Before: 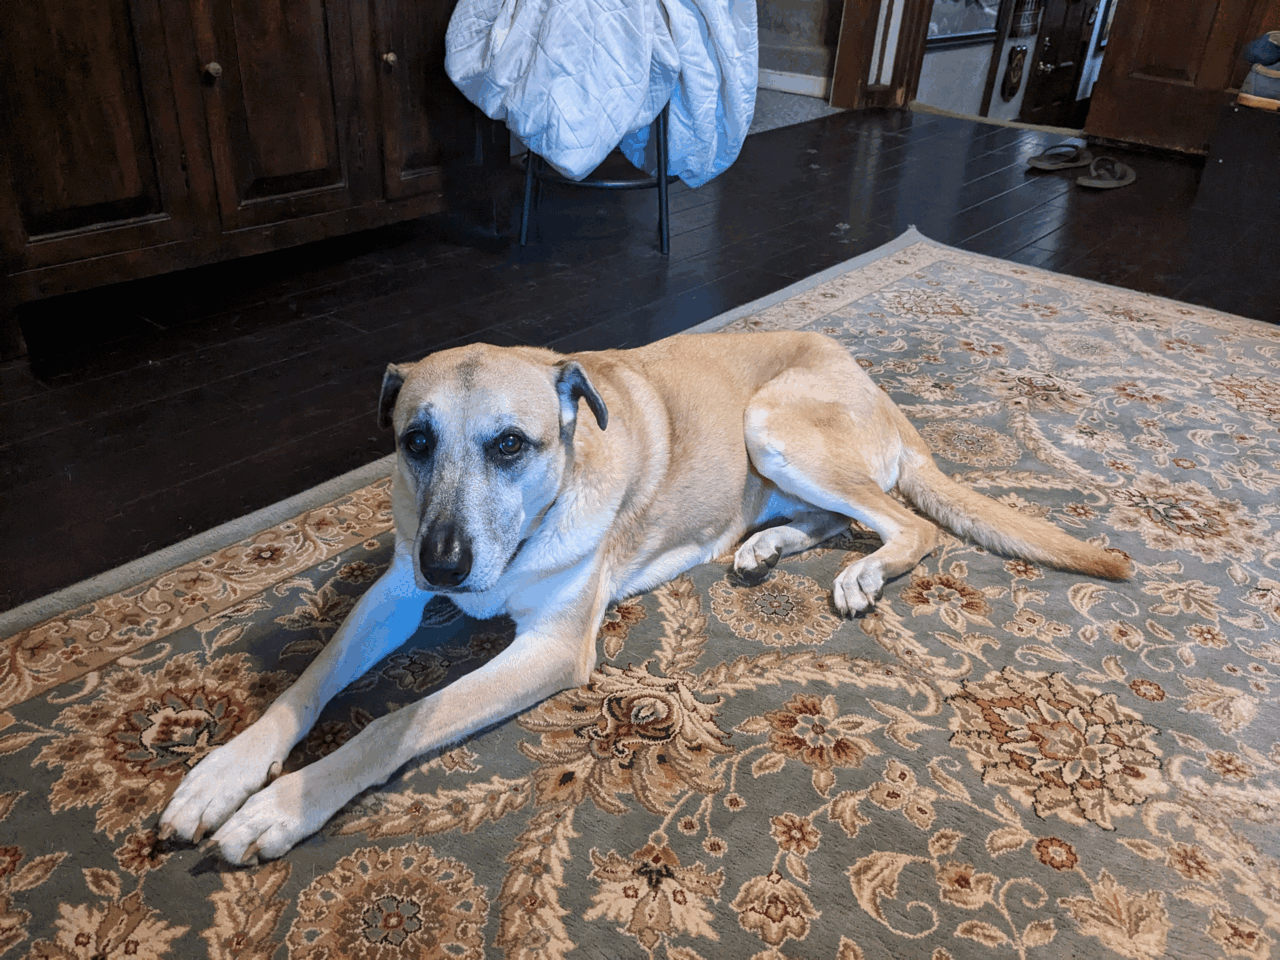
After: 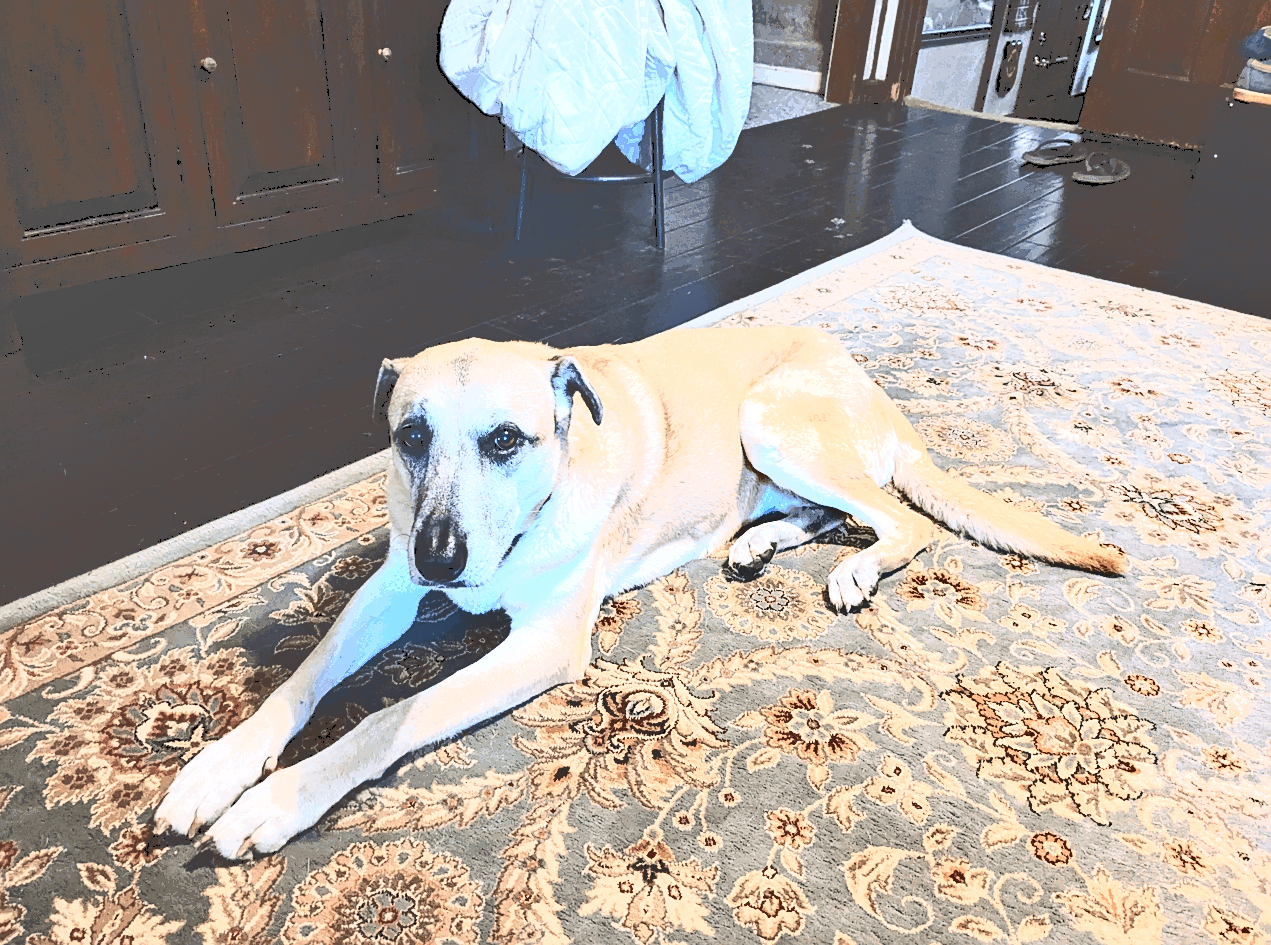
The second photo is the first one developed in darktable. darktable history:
exposure: exposure 0.491 EV, compensate exposure bias true, compensate highlight preservation false
sharpen: on, module defaults
tone curve: curves: ch0 [(0, 0) (0.003, 0.279) (0.011, 0.287) (0.025, 0.295) (0.044, 0.304) (0.069, 0.316) (0.1, 0.319) (0.136, 0.316) (0.177, 0.32) (0.224, 0.359) (0.277, 0.421) (0.335, 0.511) (0.399, 0.639) (0.468, 0.734) (0.543, 0.827) (0.623, 0.89) (0.709, 0.944) (0.801, 0.965) (0.898, 0.968) (1, 1)], color space Lab, independent channels, preserve colors none
crop: left 0.412%, top 0.617%, right 0.245%, bottom 0.915%
shadows and highlights: white point adjustment 0.821, soften with gaussian
